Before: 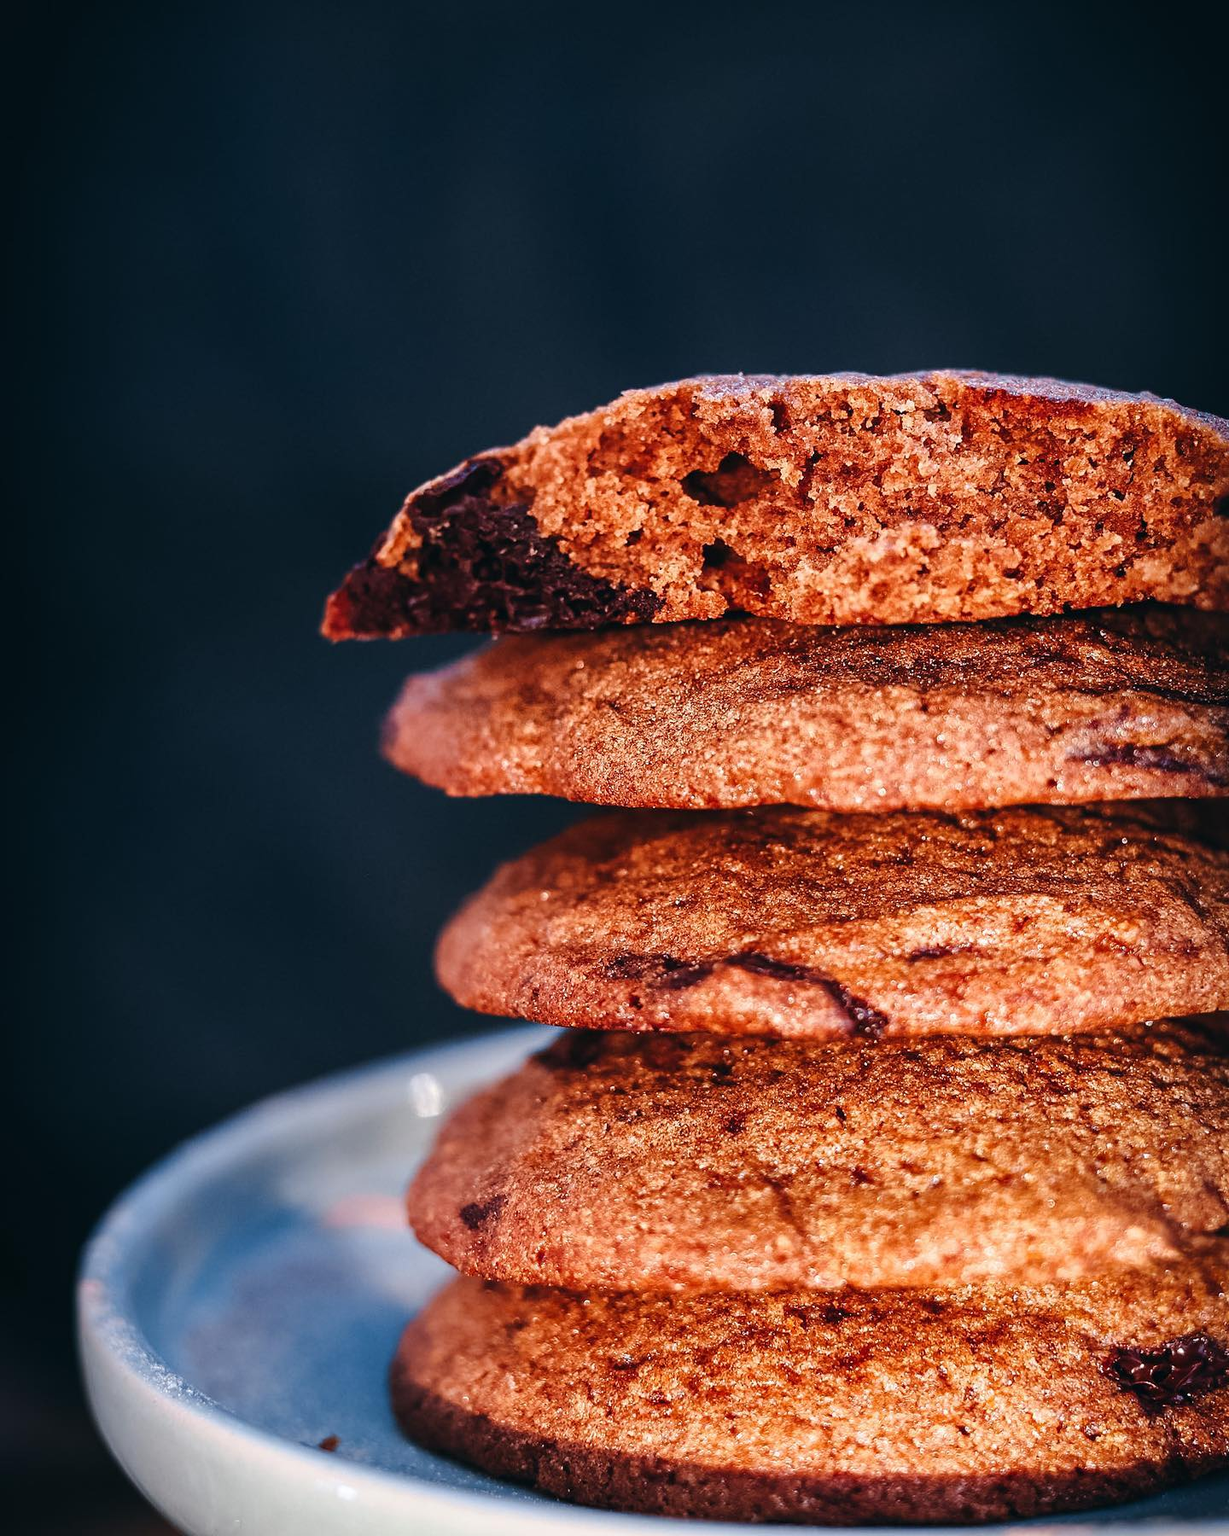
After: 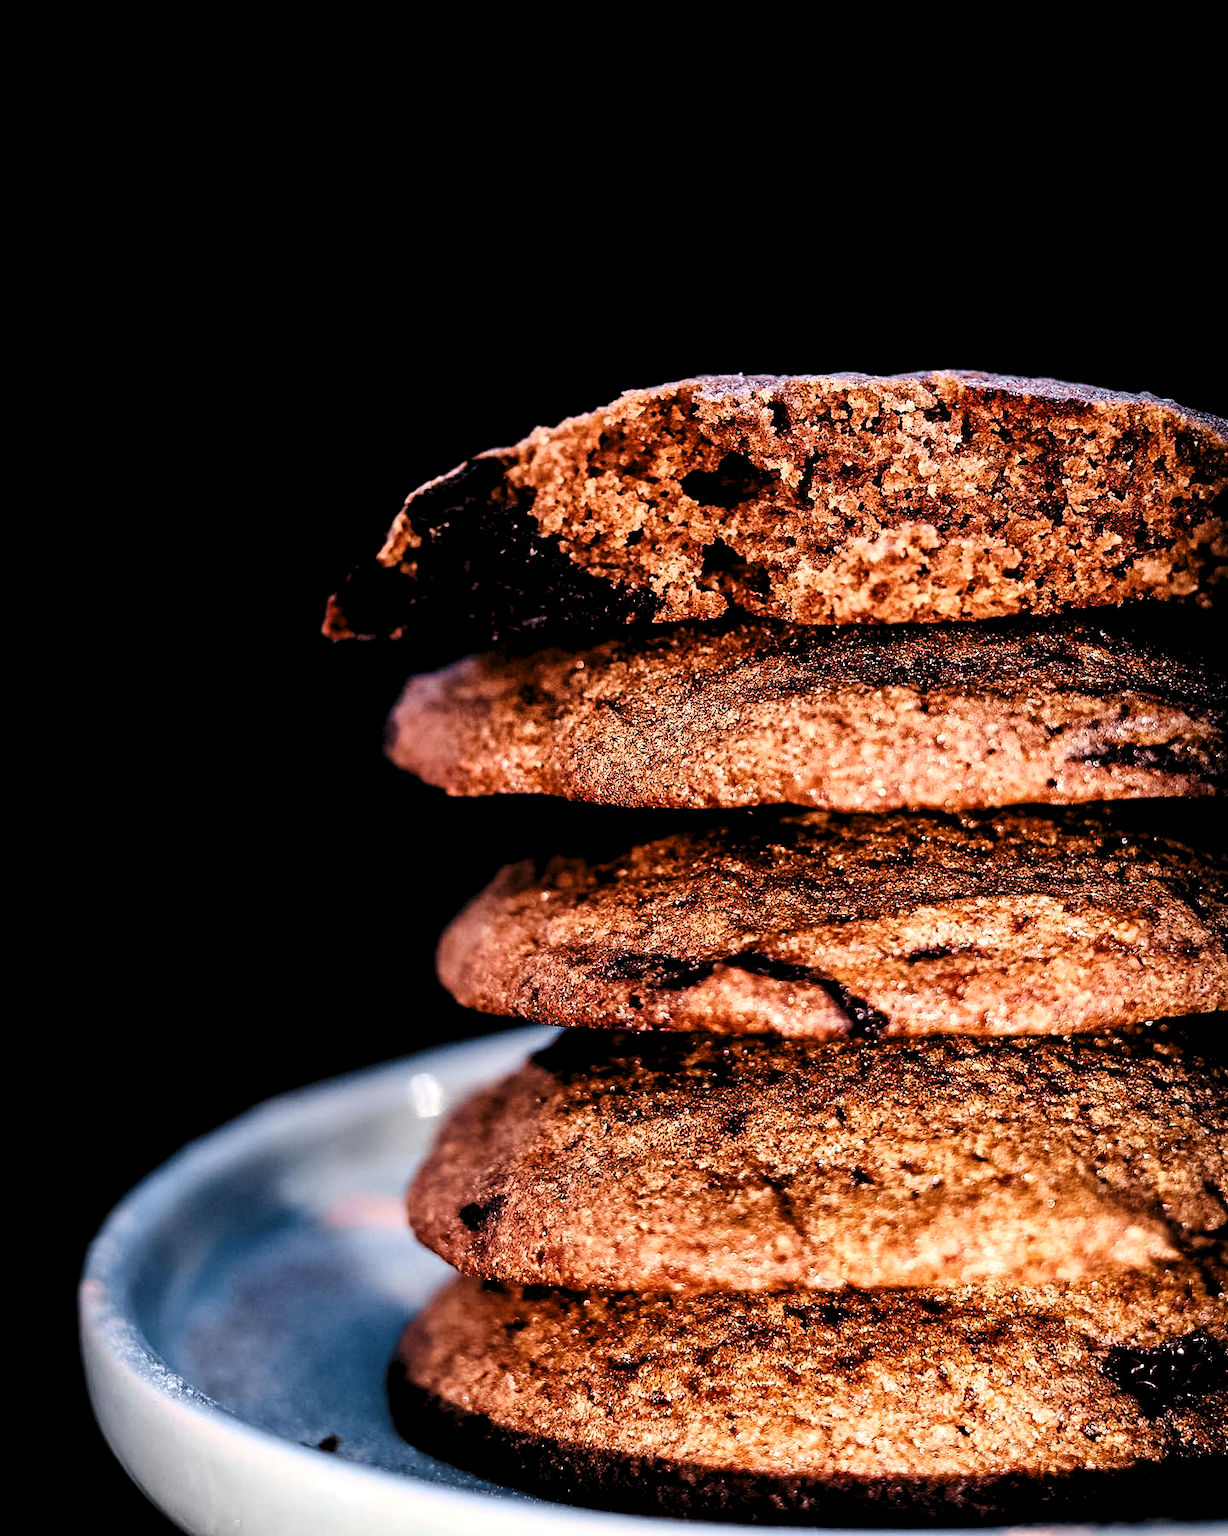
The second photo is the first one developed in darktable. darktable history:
color balance rgb: linear chroma grading › global chroma 9.723%, perceptual saturation grading › global saturation -1.83%, perceptual saturation grading › highlights -8.012%, perceptual saturation grading › mid-tones 8.098%, perceptual saturation grading › shadows 4.955%, contrast -19.468%
levels: levels [0.182, 0.542, 0.902]
contrast brightness saturation: contrast 0.279
